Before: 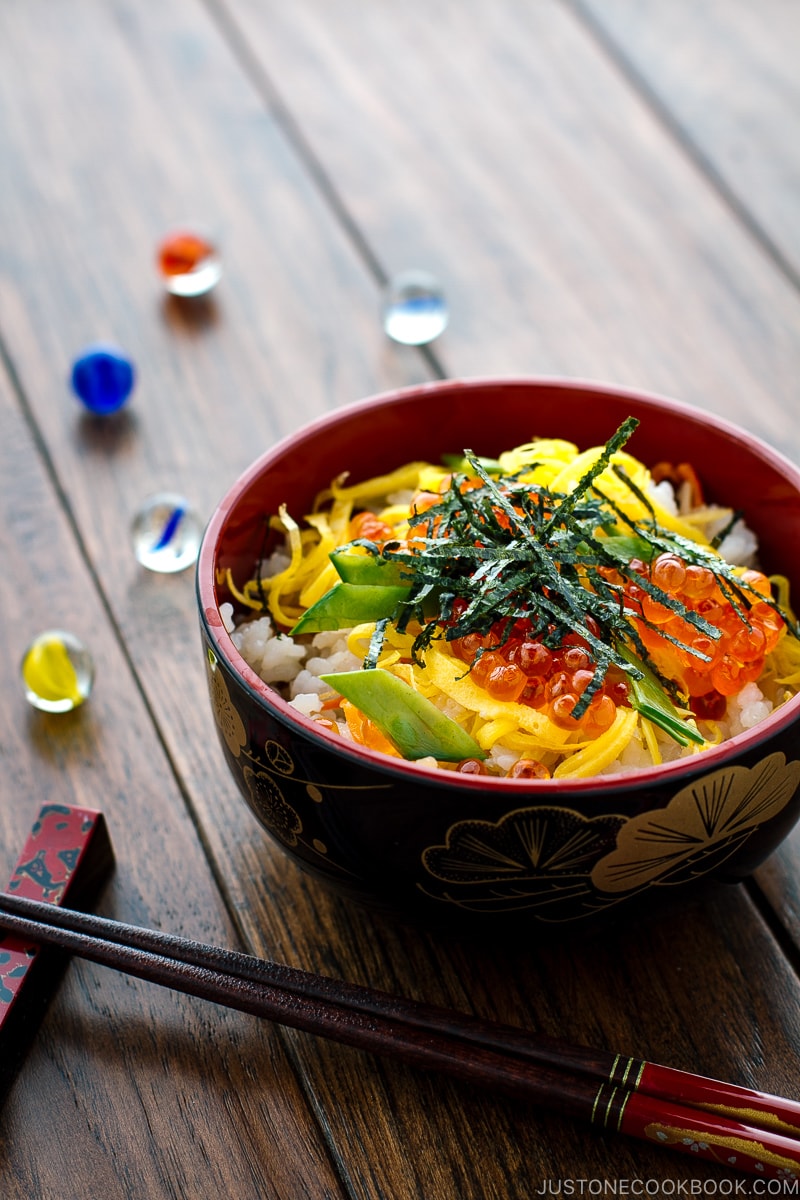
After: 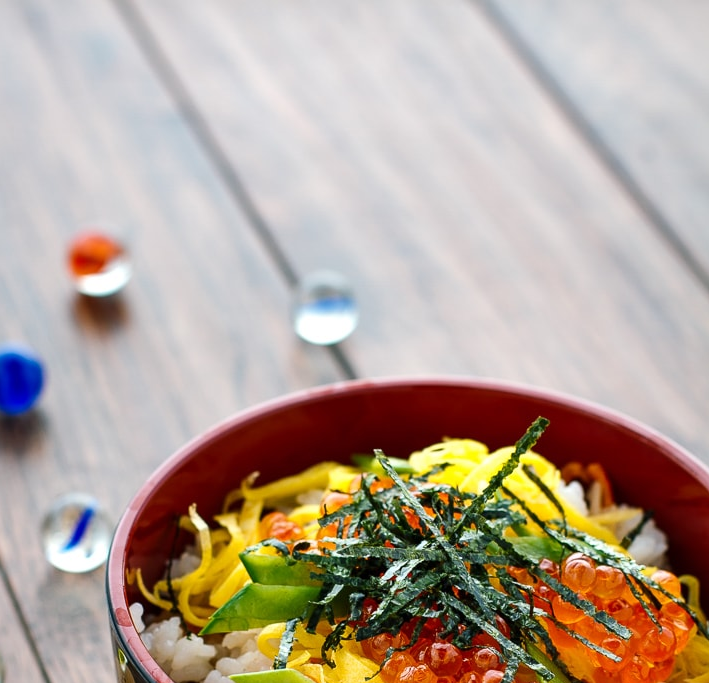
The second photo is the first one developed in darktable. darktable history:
crop and rotate: left 11.322%, bottom 43.05%
